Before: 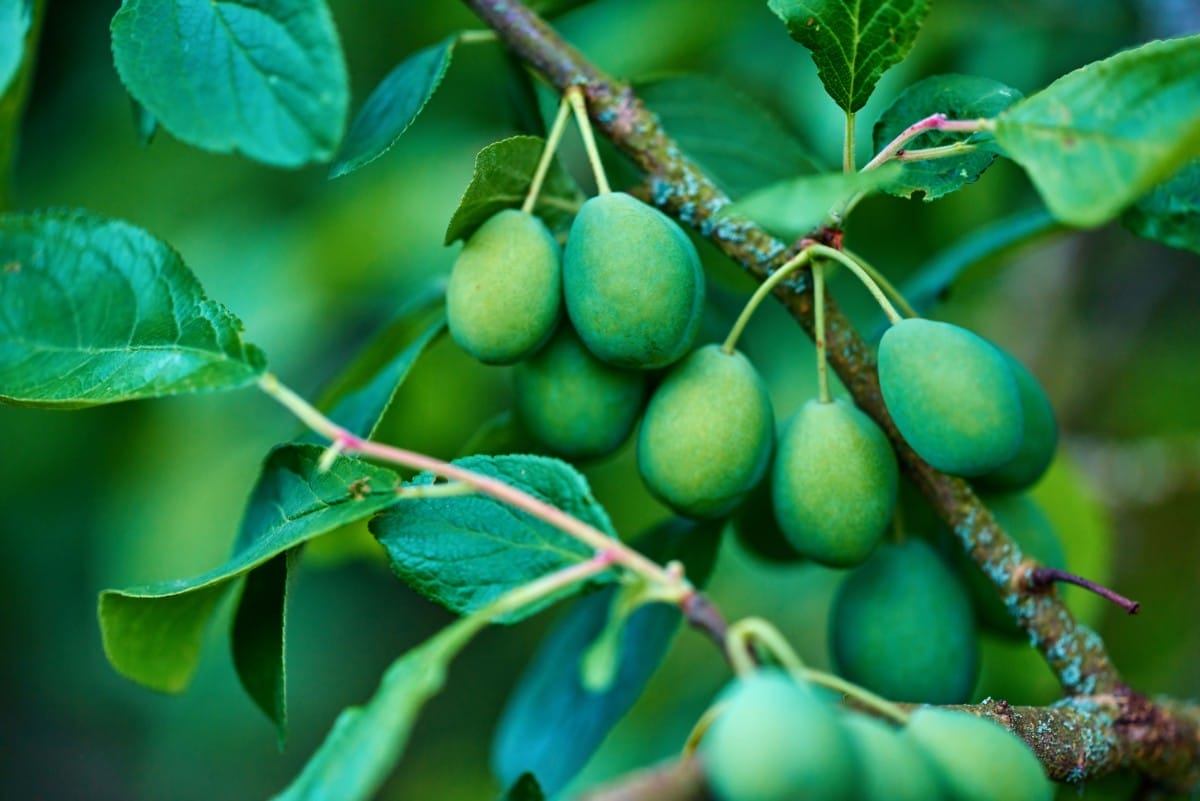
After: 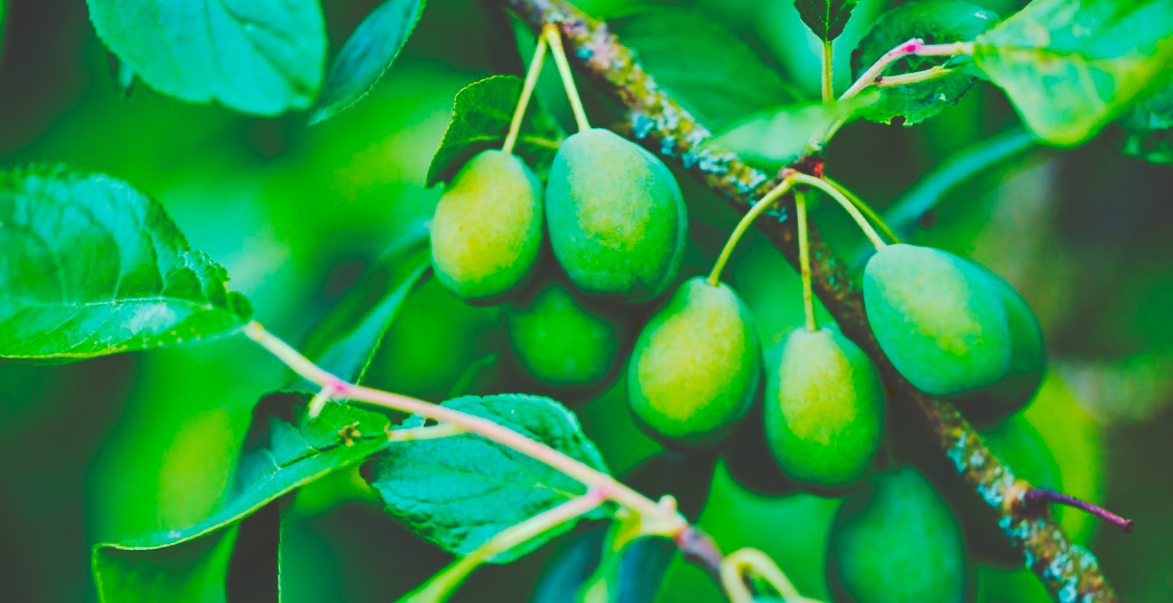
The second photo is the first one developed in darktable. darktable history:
rotate and perspective: rotation -2°, crop left 0.022, crop right 0.978, crop top 0.049, crop bottom 0.951
crop and rotate: top 5.667%, bottom 14.937%
tone curve: curves: ch0 [(0, 0) (0.003, 0.219) (0.011, 0.219) (0.025, 0.223) (0.044, 0.226) (0.069, 0.232) (0.1, 0.24) (0.136, 0.245) (0.177, 0.257) (0.224, 0.281) (0.277, 0.324) (0.335, 0.392) (0.399, 0.484) (0.468, 0.585) (0.543, 0.672) (0.623, 0.741) (0.709, 0.788) (0.801, 0.835) (0.898, 0.878) (1, 1)], preserve colors none
color balance rgb: linear chroma grading › global chroma 15%, perceptual saturation grading › global saturation 30%
